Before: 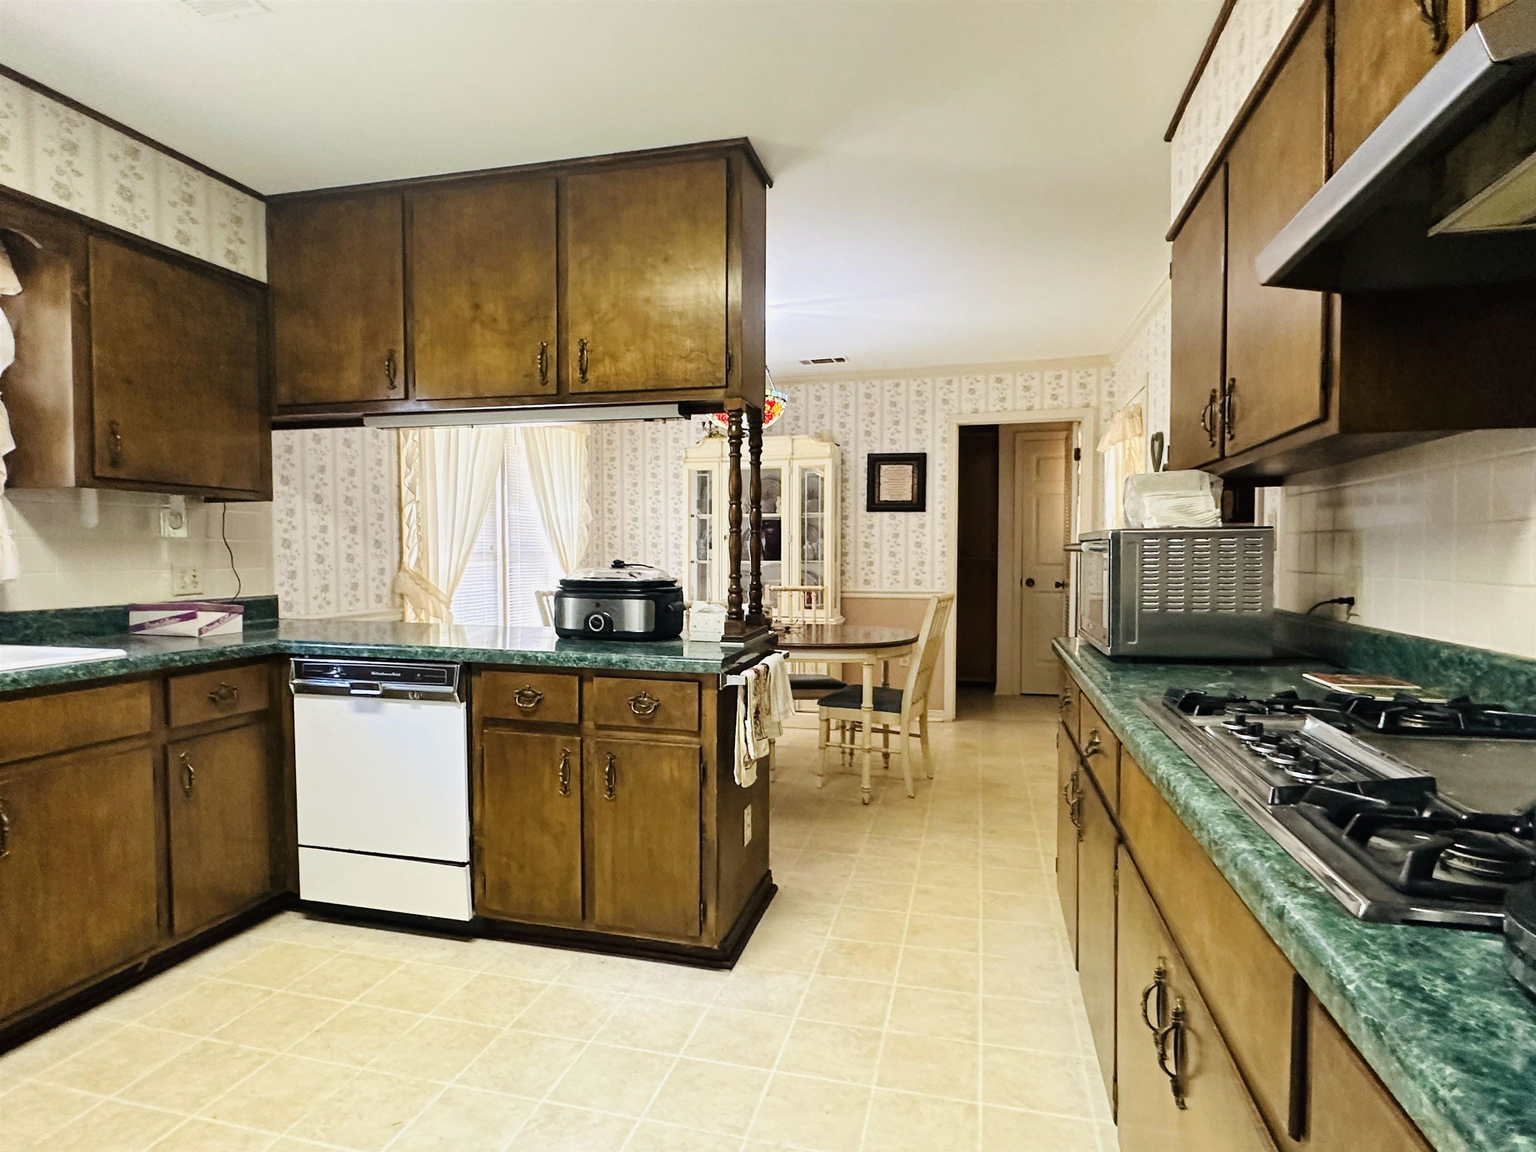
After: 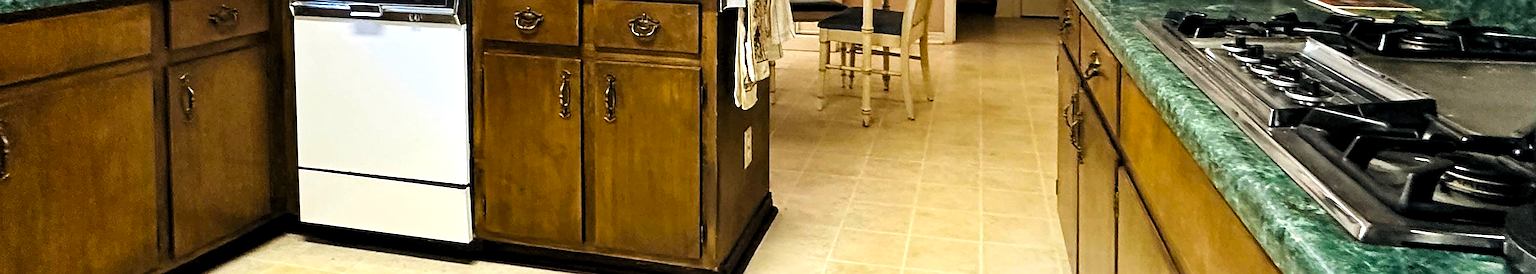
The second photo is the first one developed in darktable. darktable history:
sharpen: on, module defaults
crop and rotate: top 58.857%, bottom 17.315%
levels: black 0.075%, levels [0.052, 0.496, 0.908]
contrast brightness saturation: contrast 0.045, saturation 0.16
